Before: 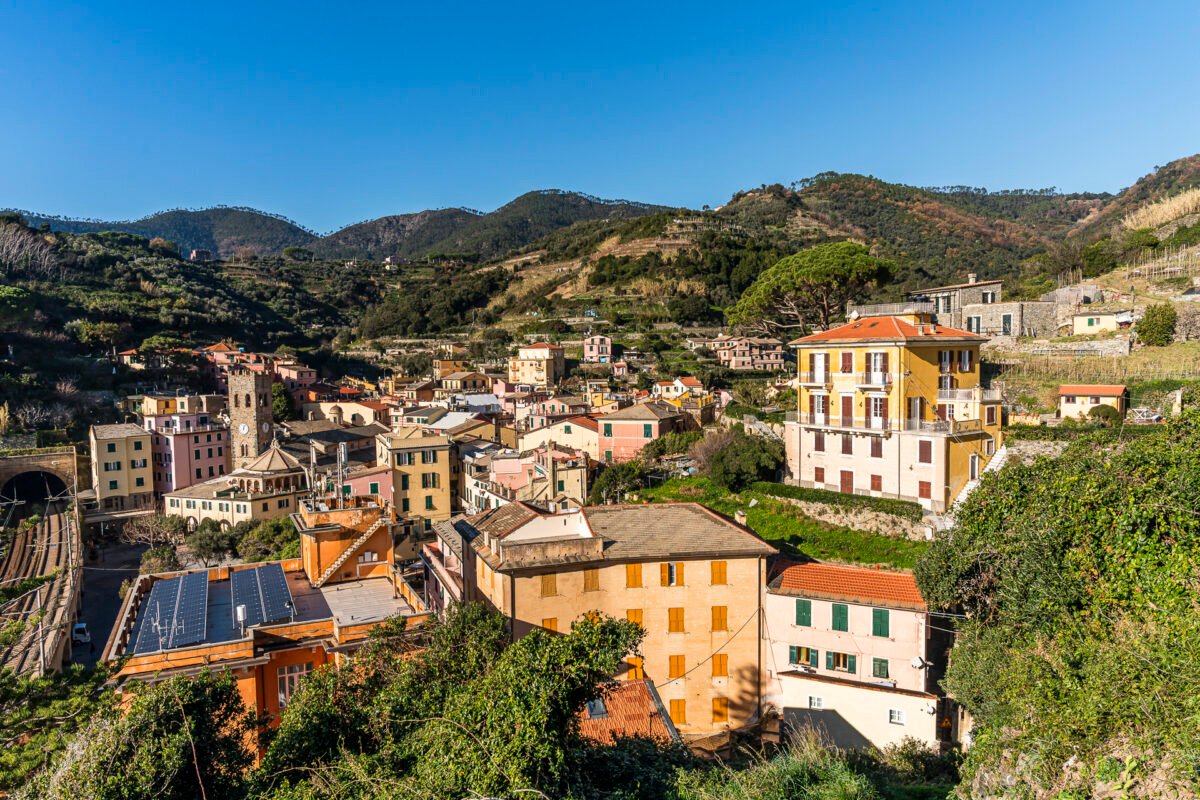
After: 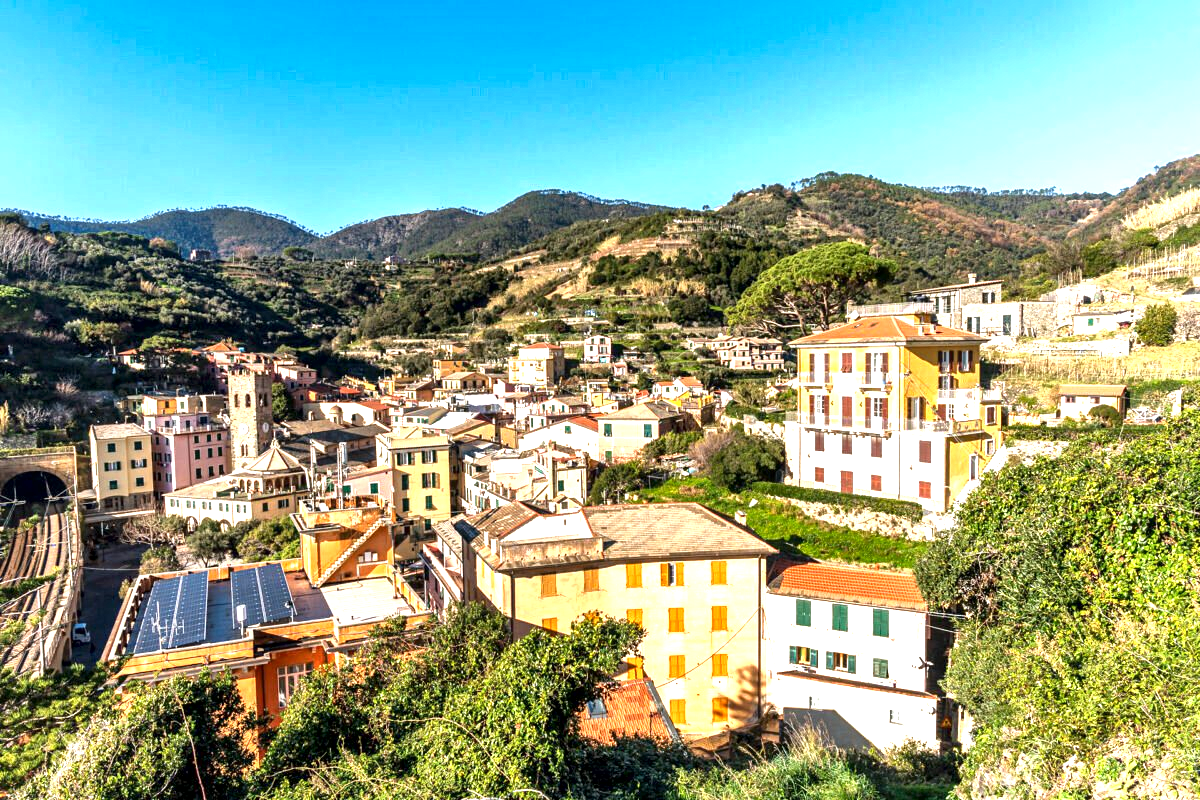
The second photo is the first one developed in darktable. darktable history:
local contrast: mode bilateral grid, contrast 20, coarseness 51, detail 178%, midtone range 0.2
exposure: black level correction 0, exposure 1.199 EV, compensate highlight preservation false
